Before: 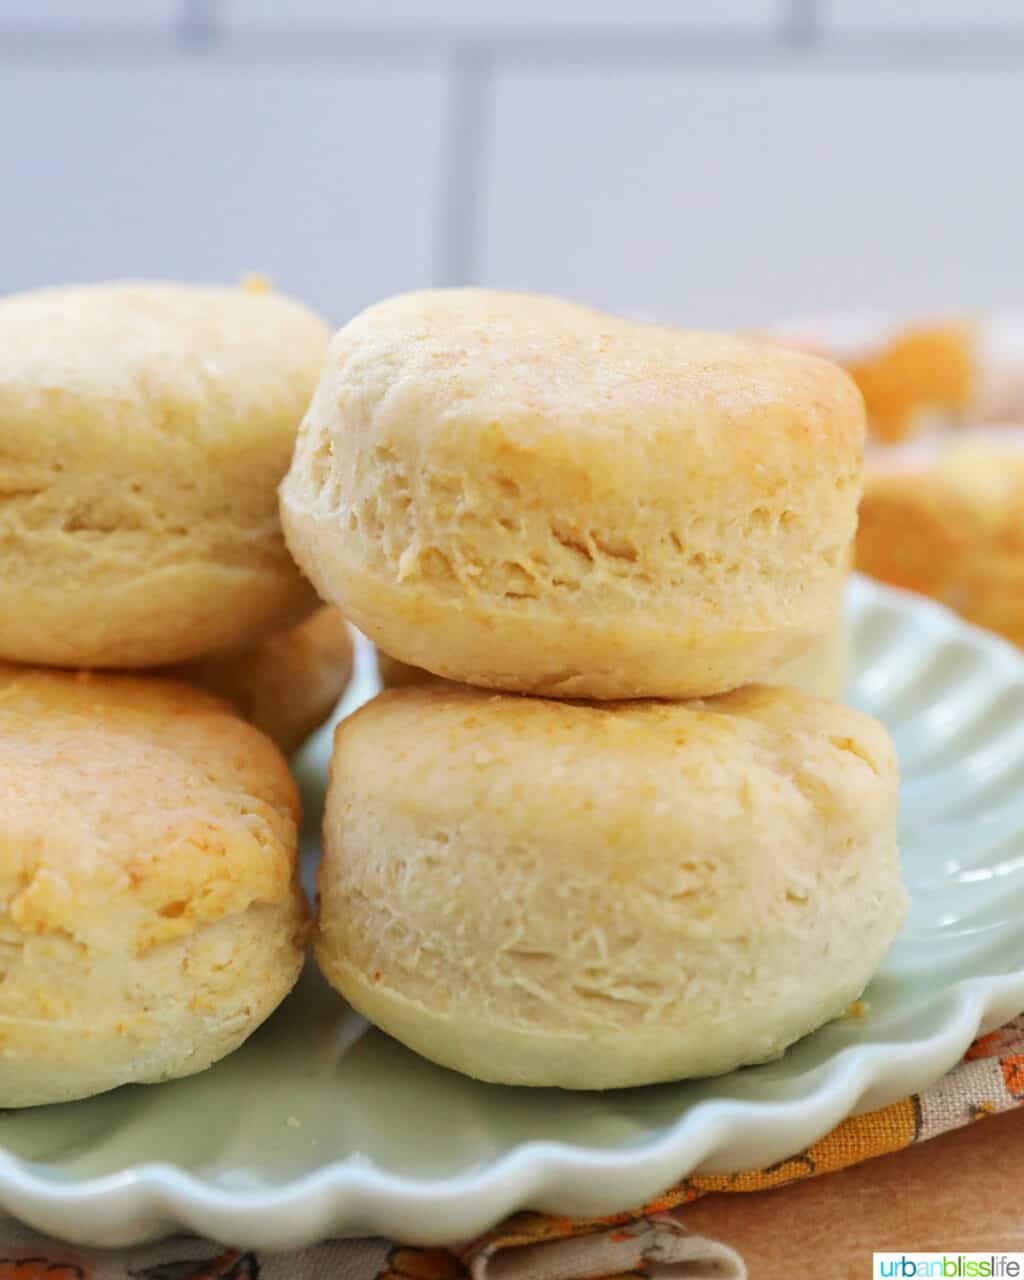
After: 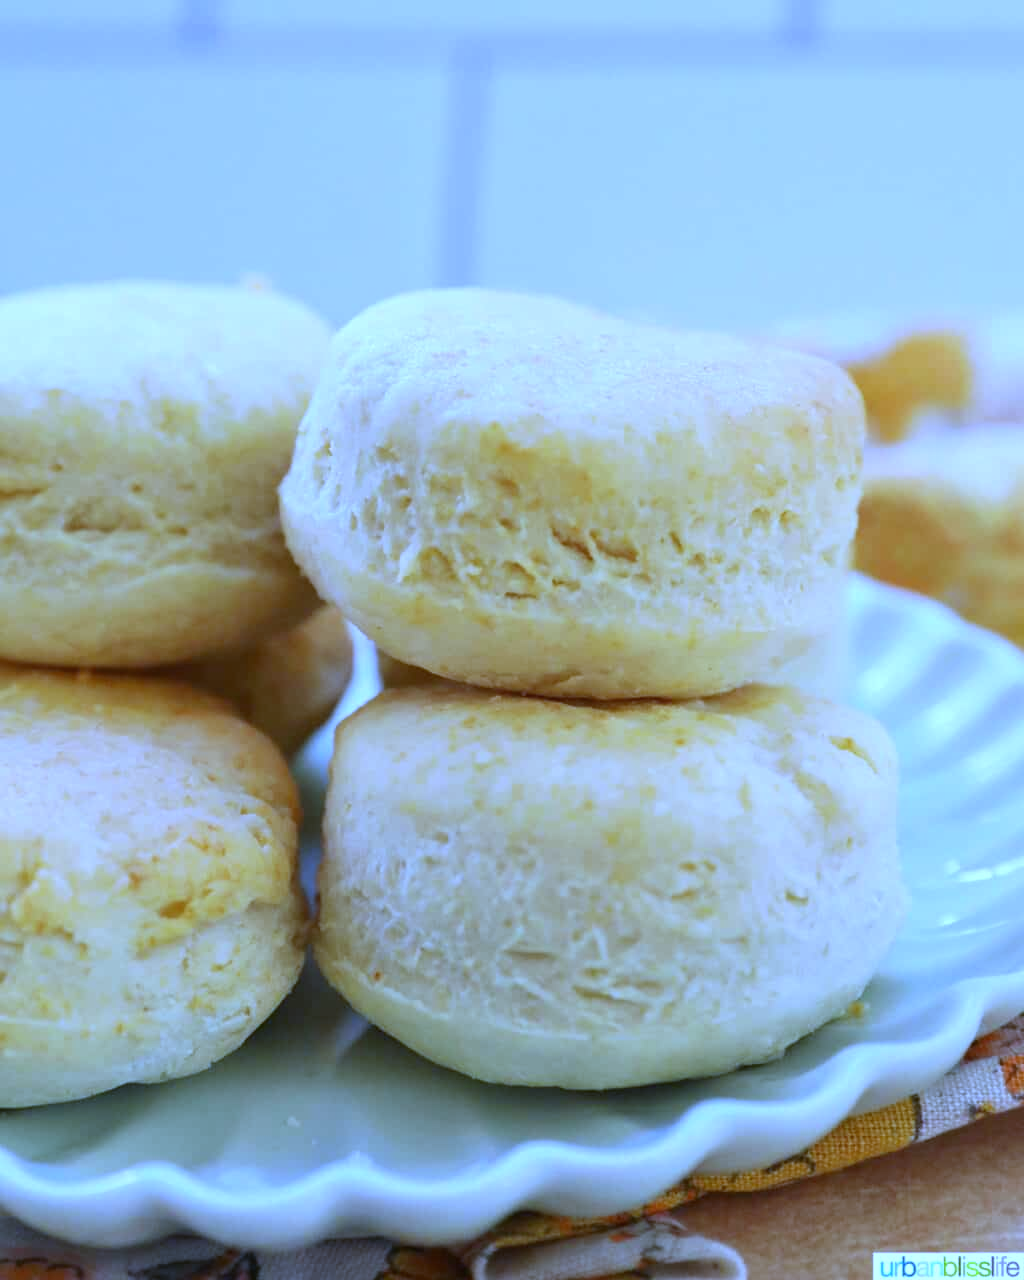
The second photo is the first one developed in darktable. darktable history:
exposure: black level correction -0.001, exposure 0.08 EV, compensate highlight preservation false
white balance: red 0.766, blue 1.537
